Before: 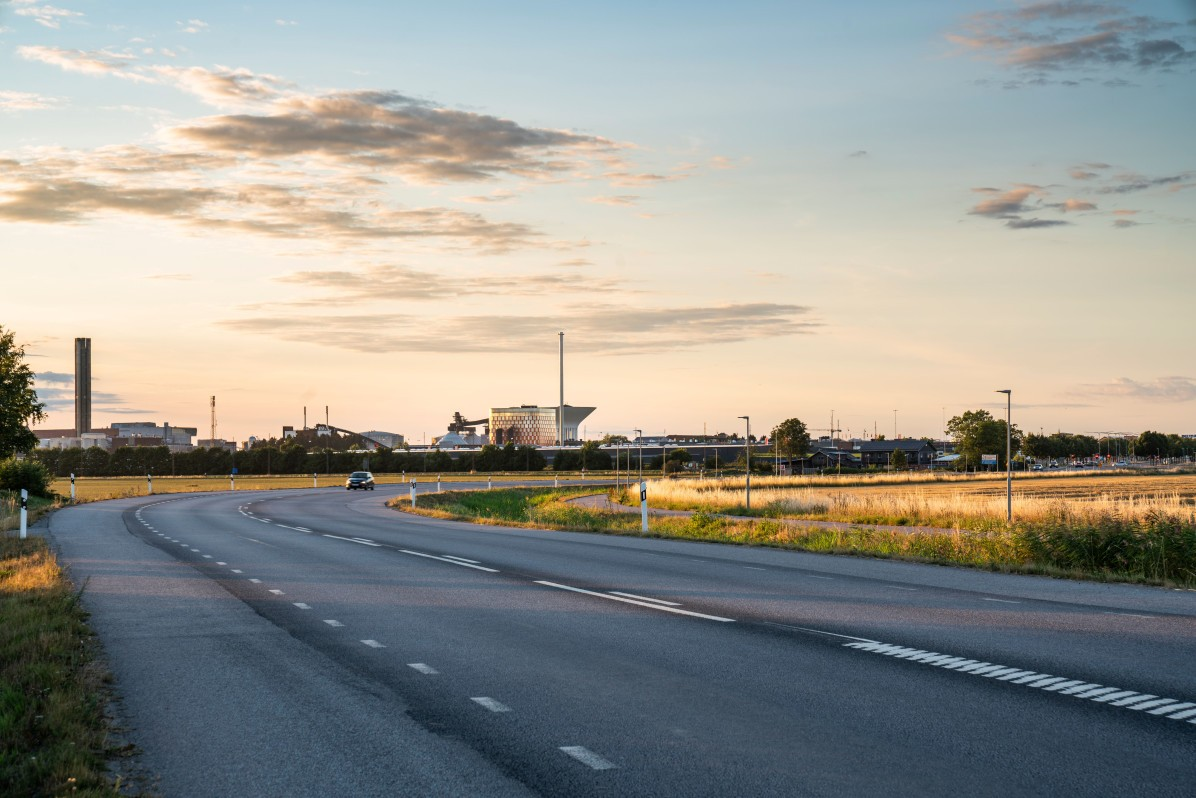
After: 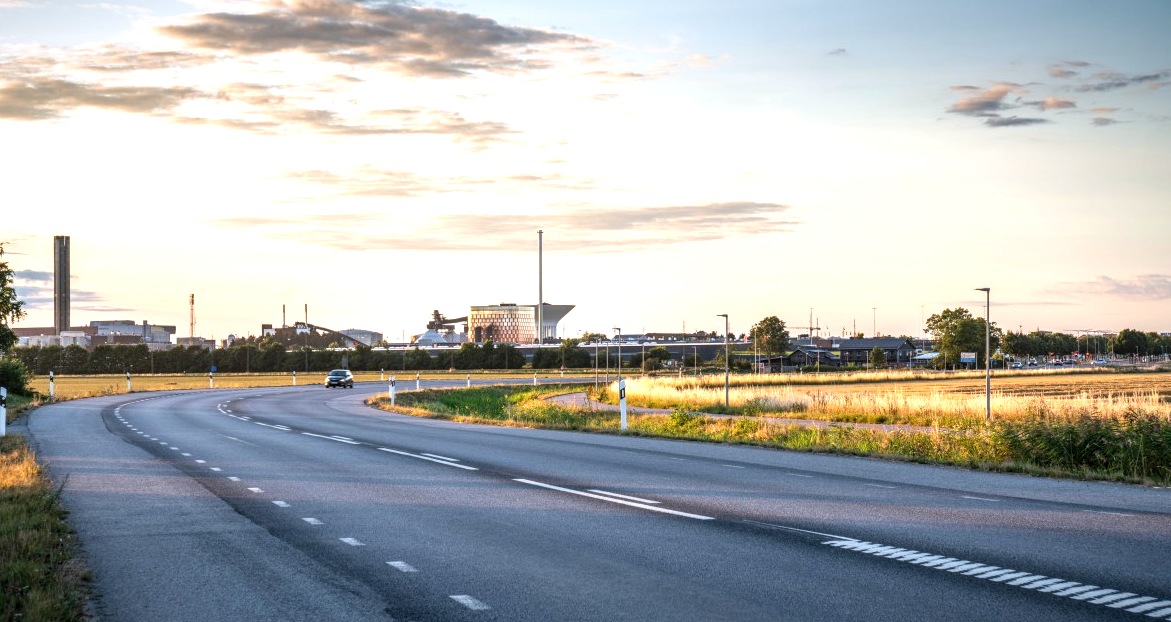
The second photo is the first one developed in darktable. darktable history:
vignetting: fall-off start 80.87%, fall-off radius 61.59%, brightness -0.384, saturation 0.007, center (0, 0.007), automatic ratio true, width/height ratio 1.418
local contrast: on, module defaults
exposure: exposure 0.636 EV, compensate highlight preservation false
crop and rotate: left 1.814%, top 12.818%, right 0.25%, bottom 9.225%
white balance: red 0.984, blue 1.059
